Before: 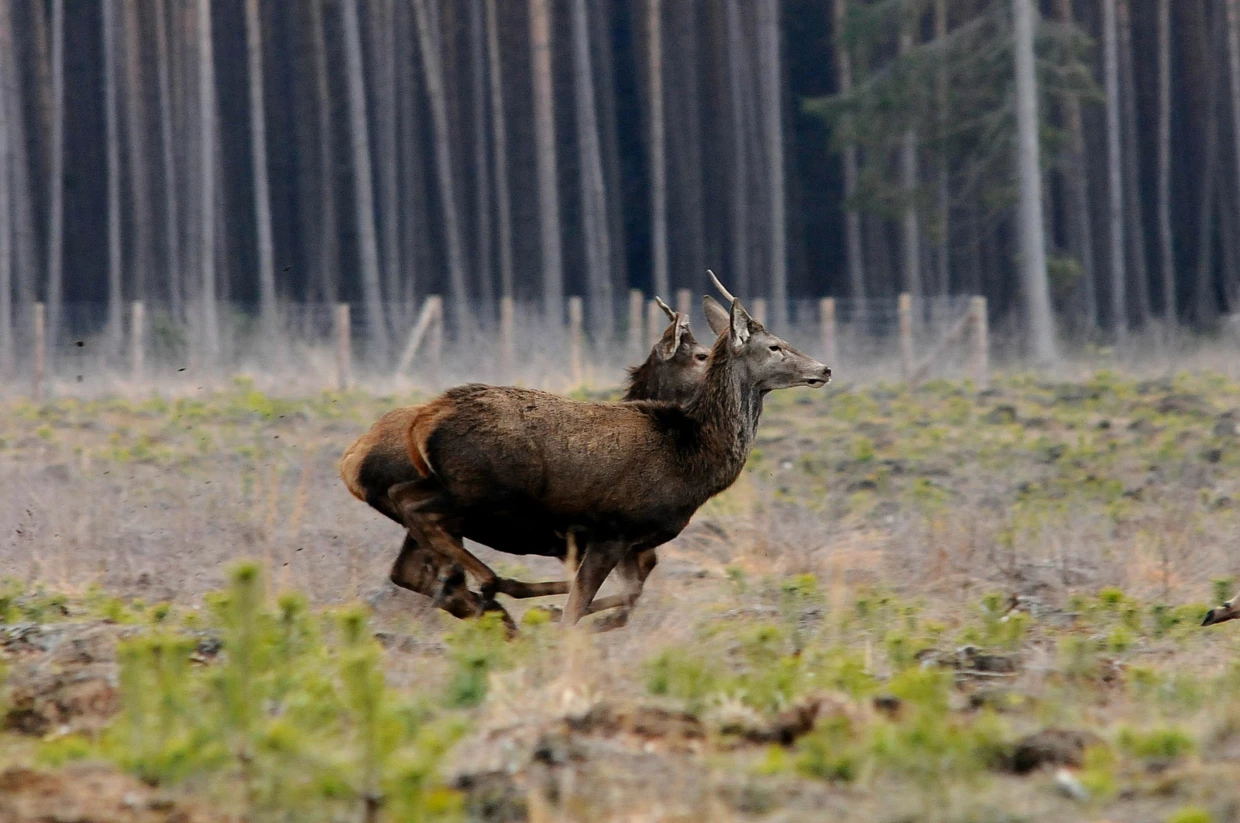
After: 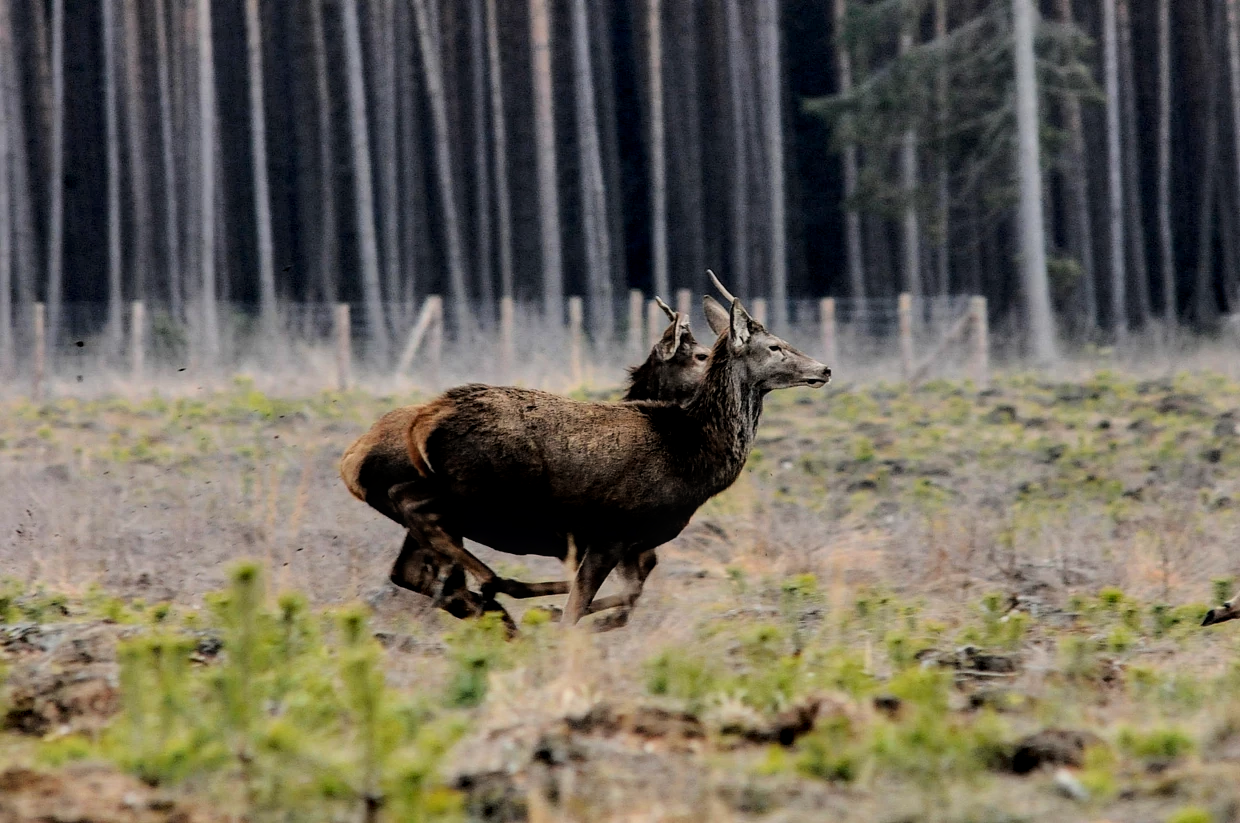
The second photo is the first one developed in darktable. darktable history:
local contrast: on, module defaults
filmic rgb: black relative exposure -7.65 EV, white relative exposure 4.56 EV, hardness 3.61, contrast 1.246, color science v6 (2022)
shadows and highlights: shadows 31.58, highlights -31.92, soften with gaussian
